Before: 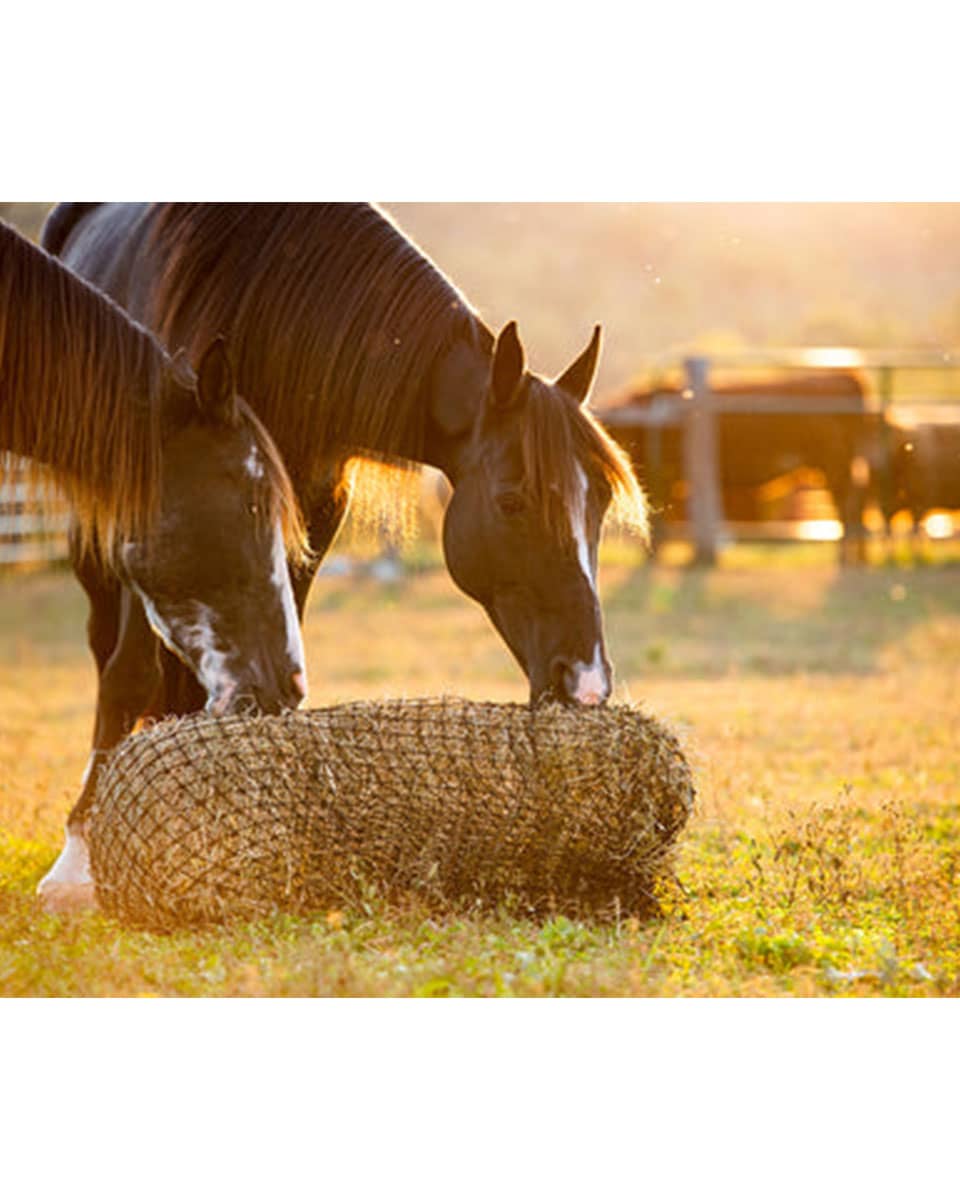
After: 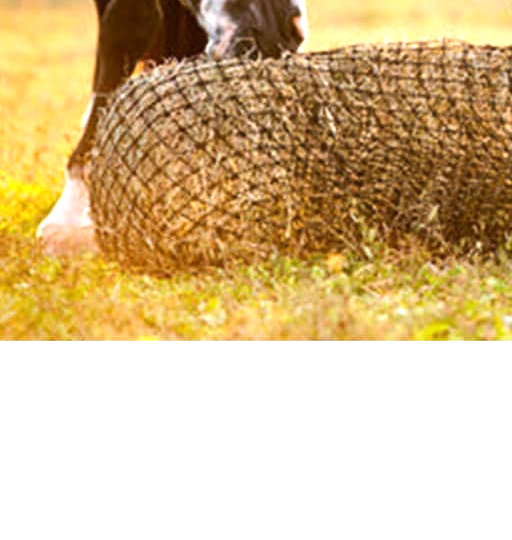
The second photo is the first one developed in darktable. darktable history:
crop and rotate: top 54.778%, right 46.61%, bottom 0.159%
tone equalizer: -8 EV -0.75 EV, -7 EV -0.7 EV, -6 EV -0.6 EV, -5 EV -0.4 EV, -3 EV 0.4 EV, -2 EV 0.6 EV, -1 EV 0.7 EV, +0 EV 0.75 EV, edges refinement/feathering 500, mask exposure compensation -1.57 EV, preserve details no
